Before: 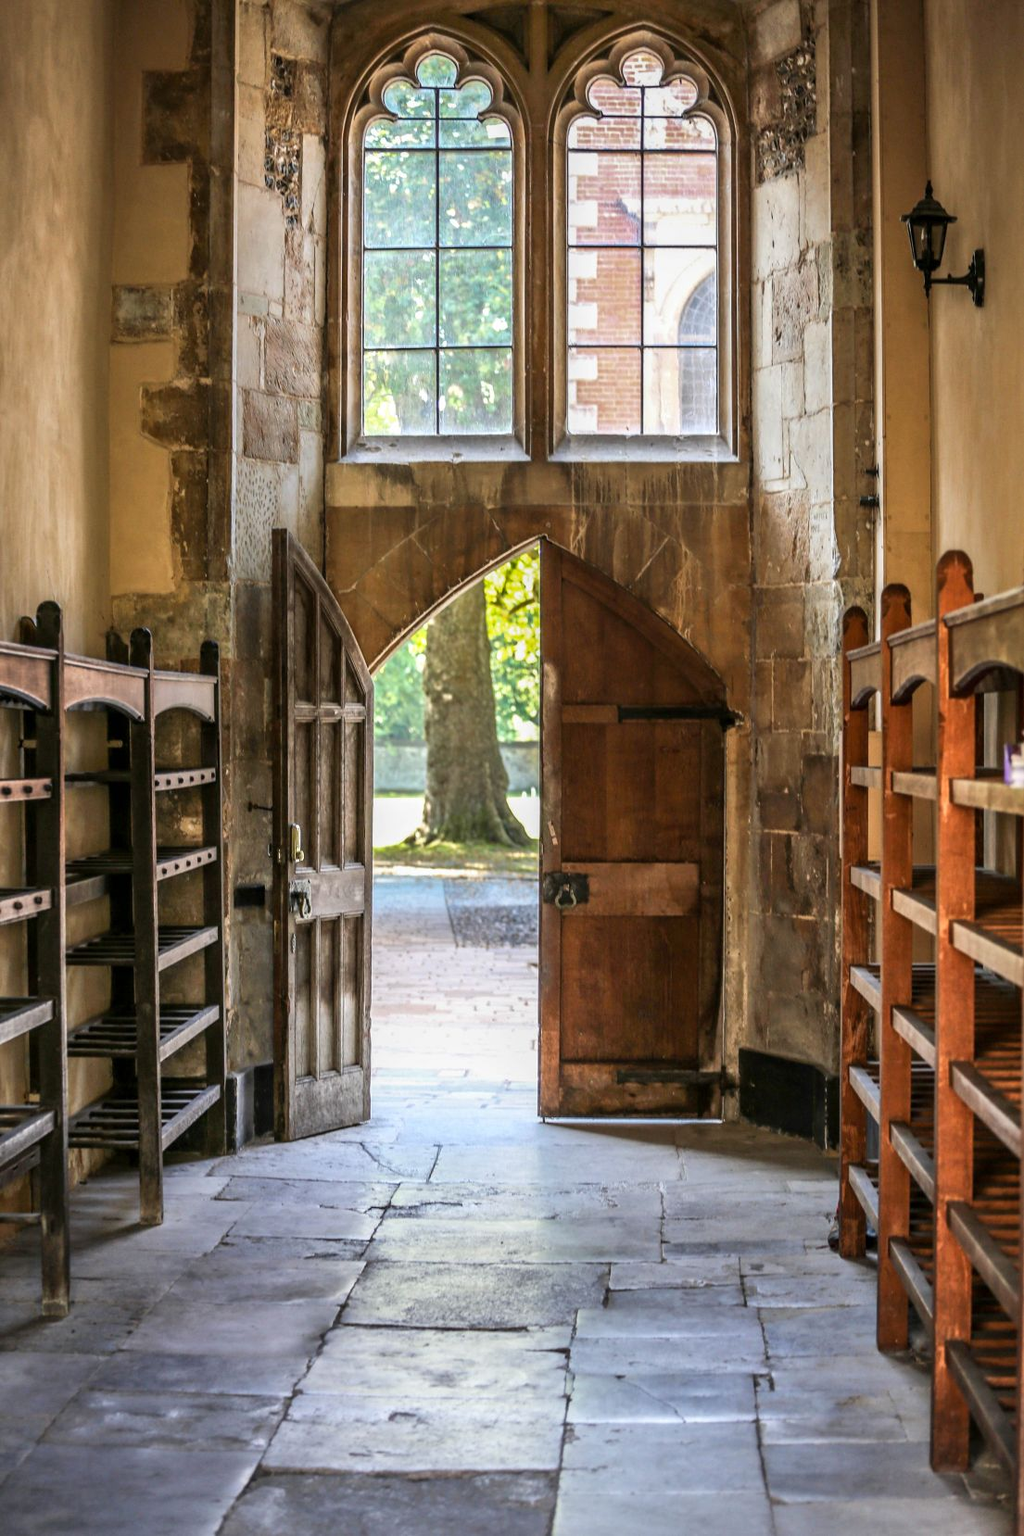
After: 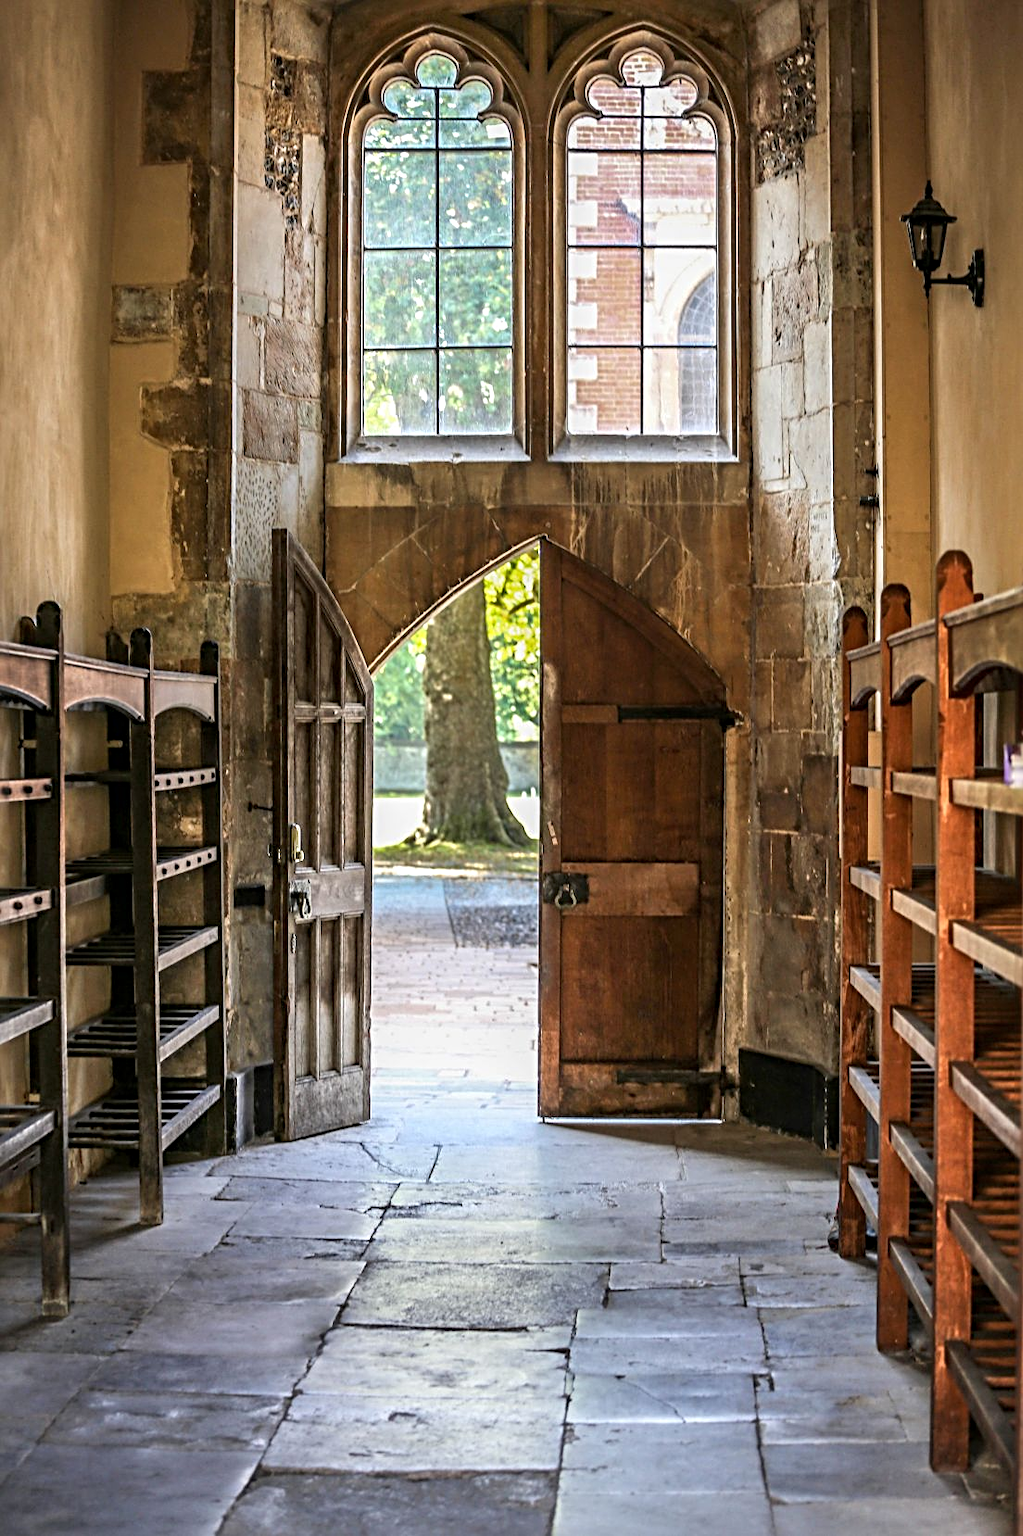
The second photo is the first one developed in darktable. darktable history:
sharpen: radius 4
